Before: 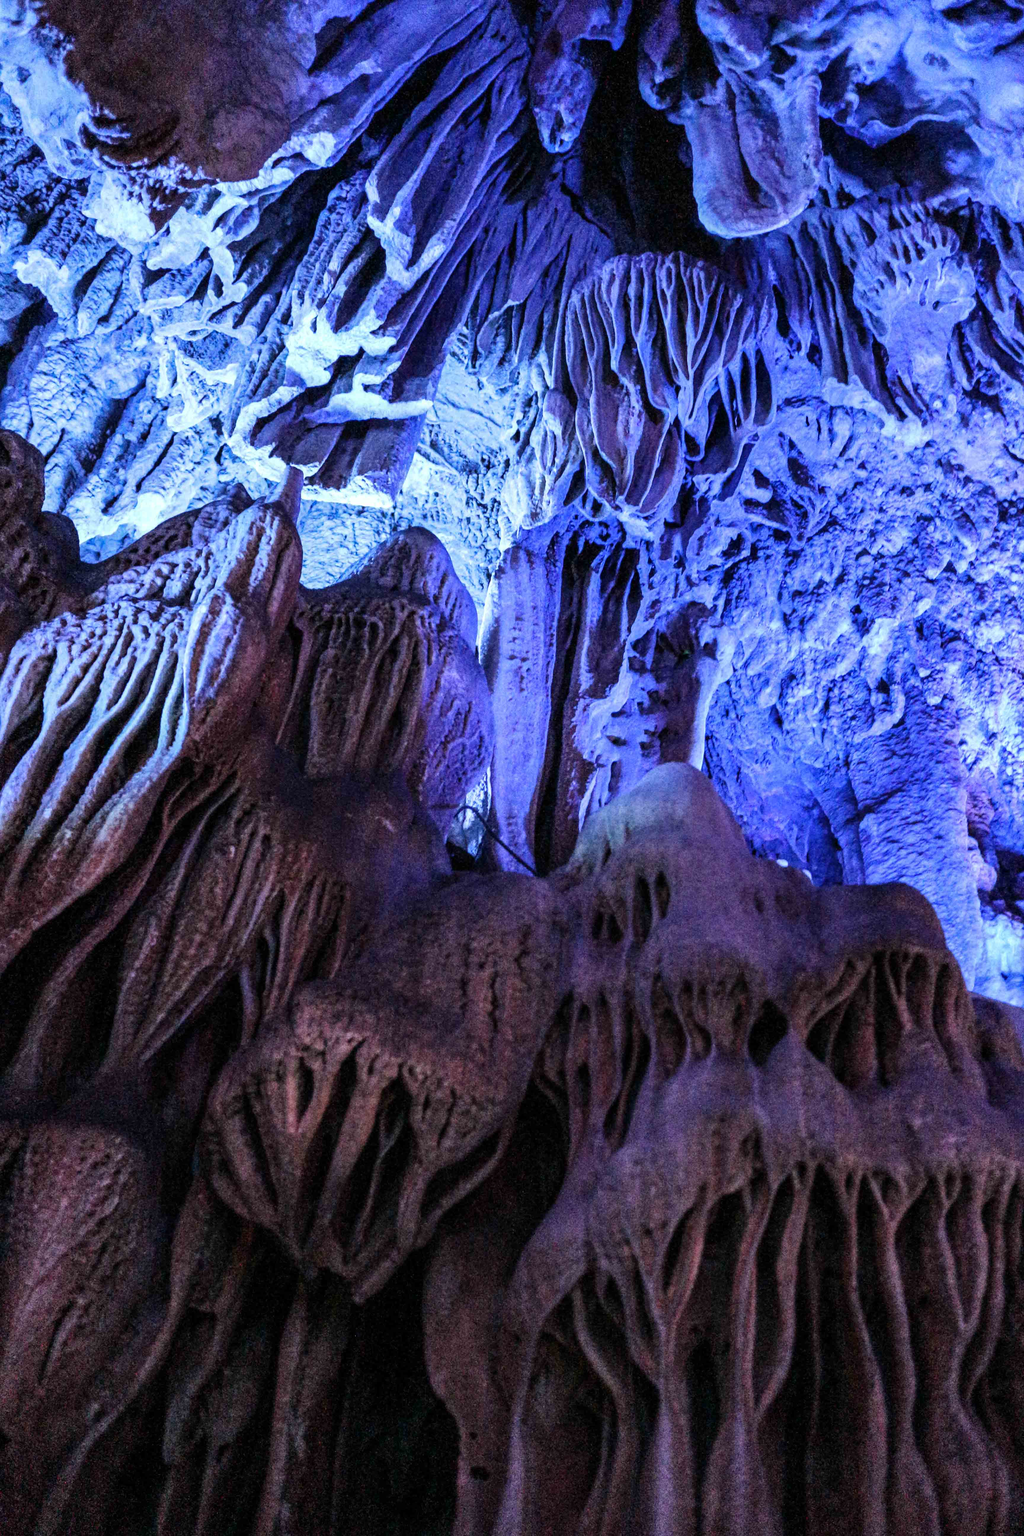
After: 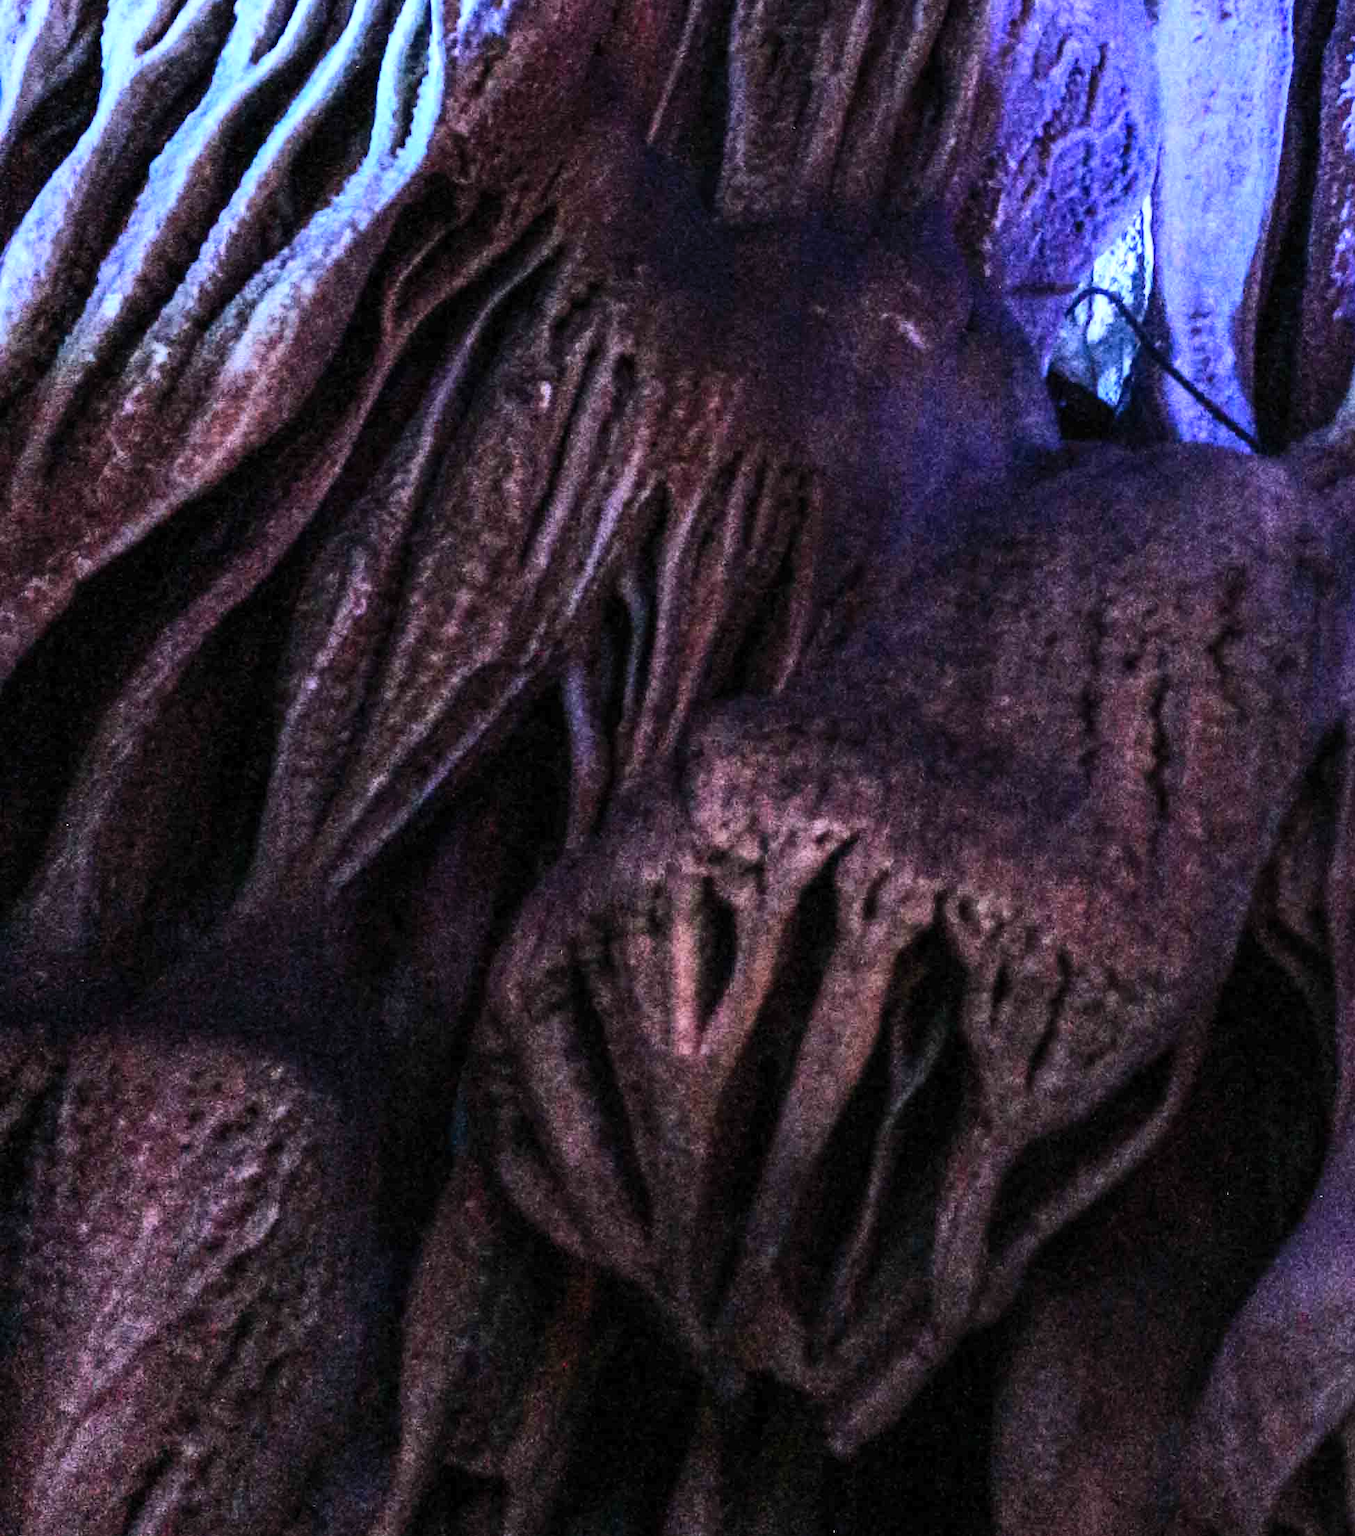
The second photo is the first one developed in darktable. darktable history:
crop: top 44.483%, right 43.593%, bottom 12.892%
tone equalizer: -8 EV -0.417 EV, -7 EV -0.389 EV, -6 EV -0.333 EV, -5 EV -0.222 EV, -3 EV 0.222 EV, -2 EV 0.333 EV, -1 EV 0.389 EV, +0 EV 0.417 EV, edges refinement/feathering 500, mask exposure compensation -1.57 EV, preserve details no
contrast brightness saturation: contrast 0.2, brightness 0.15, saturation 0.14
